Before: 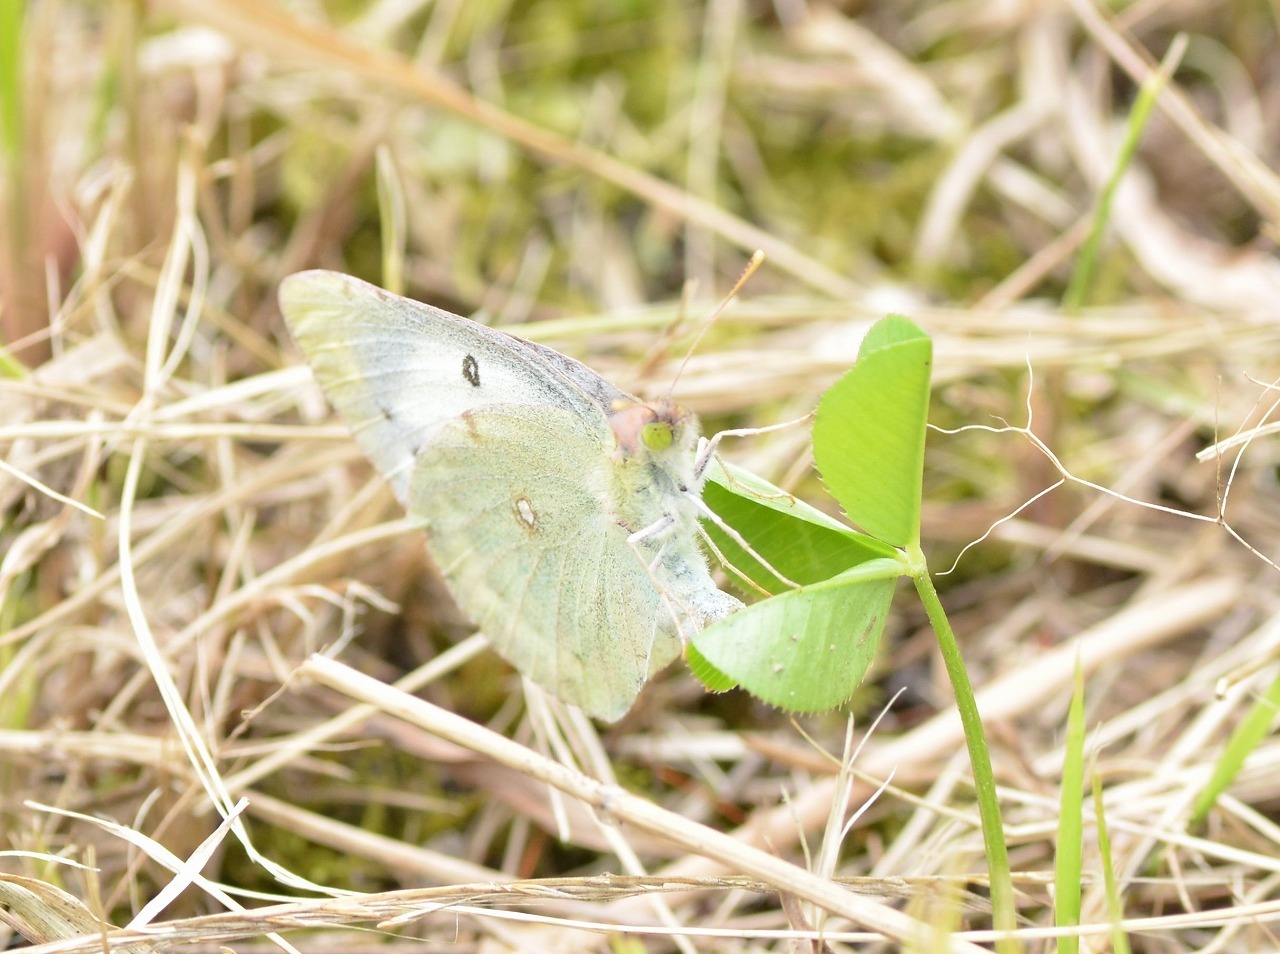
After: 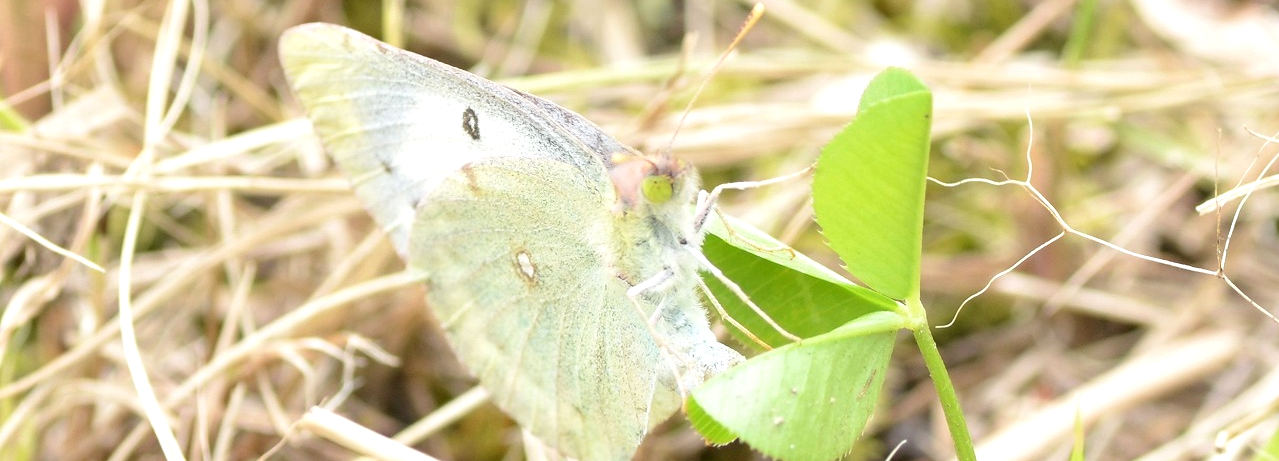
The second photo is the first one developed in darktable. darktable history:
exposure: exposure 0.207 EV, compensate exposure bias true, compensate highlight preservation false
crop and rotate: top 26.005%, bottom 25.641%
